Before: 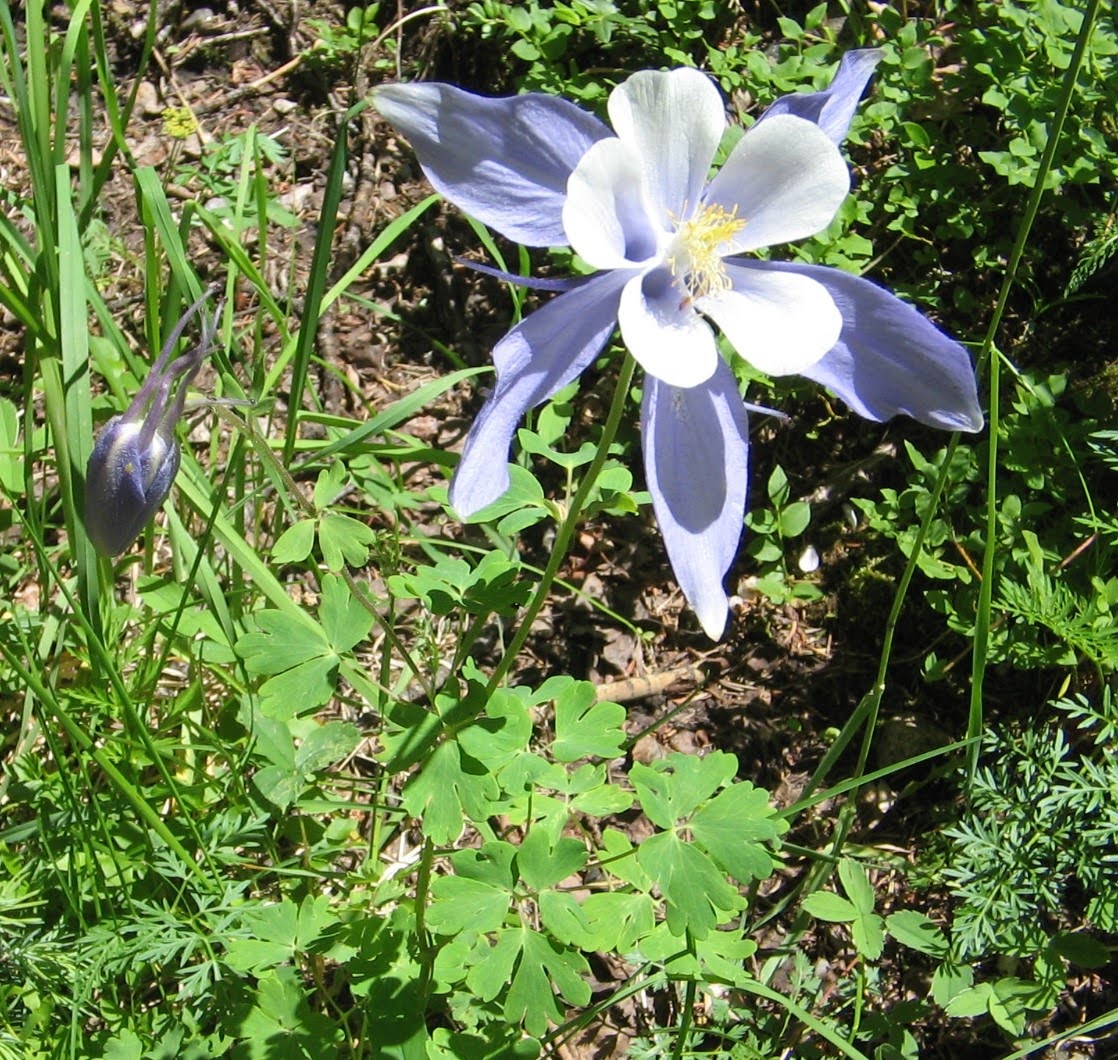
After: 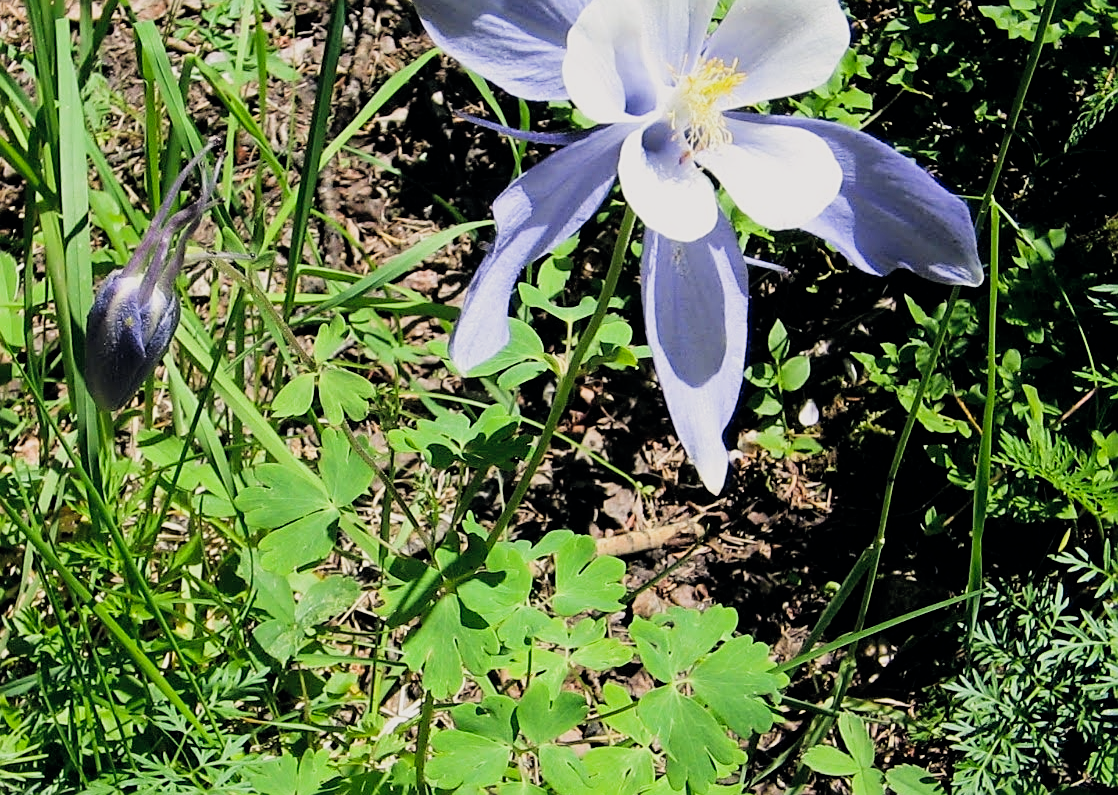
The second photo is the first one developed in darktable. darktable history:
crop: top 13.819%, bottom 11.169%
filmic rgb: black relative exposure -5 EV, hardness 2.88, contrast 1.3, highlights saturation mix -30%
sharpen: on, module defaults
color balance rgb: shadows lift › hue 87.51°, highlights gain › chroma 0.68%, highlights gain › hue 55.1°, global offset › chroma 0.13%, global offset › hue 253.66°, linear chroma grading › global chroma 0.5%, perceptual saturation grading › global saturation 16.38%
